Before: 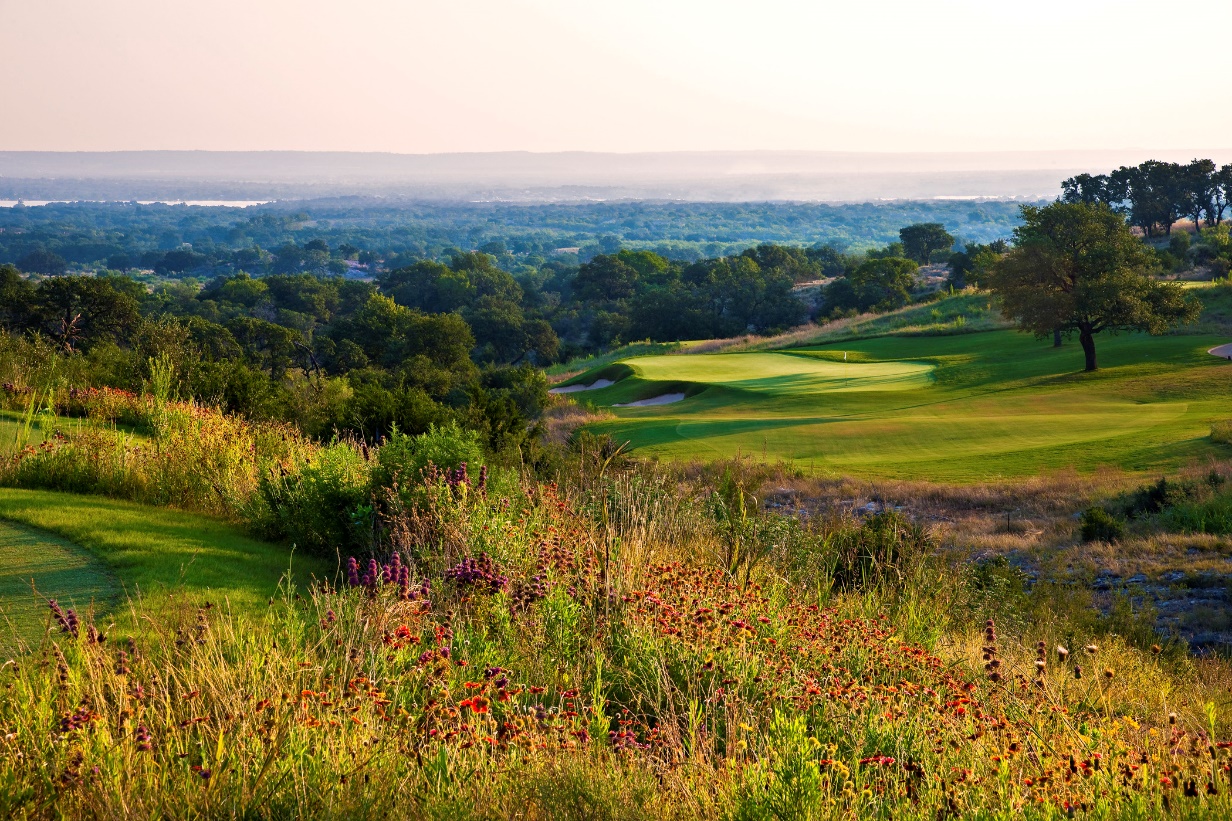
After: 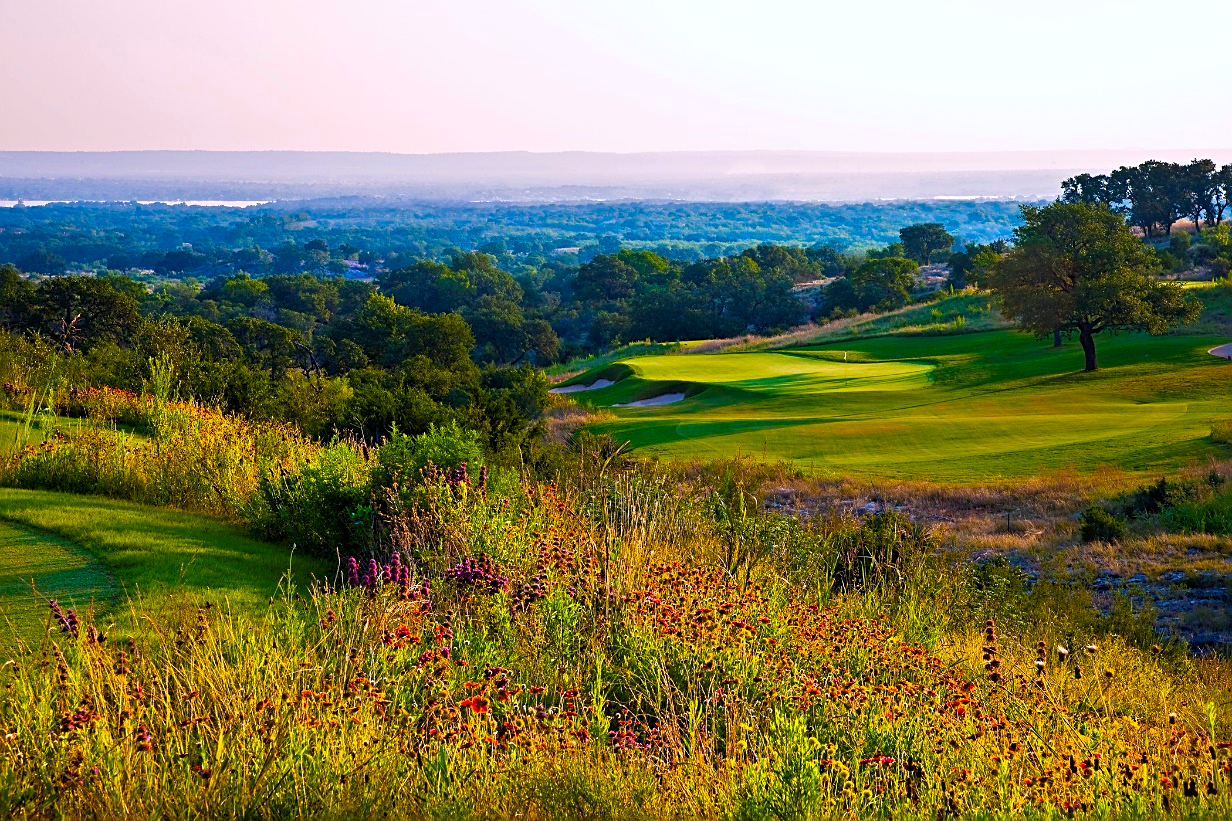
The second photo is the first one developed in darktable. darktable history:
color calibration: illuminant as shot in camera, x 0.358, y 0.373, temperature 4628.91 K
color balance rgb: linear chroma grading › global chroma 15%, perceptual saturation grading › global saturation 30%
sharpen: on, module defaults
